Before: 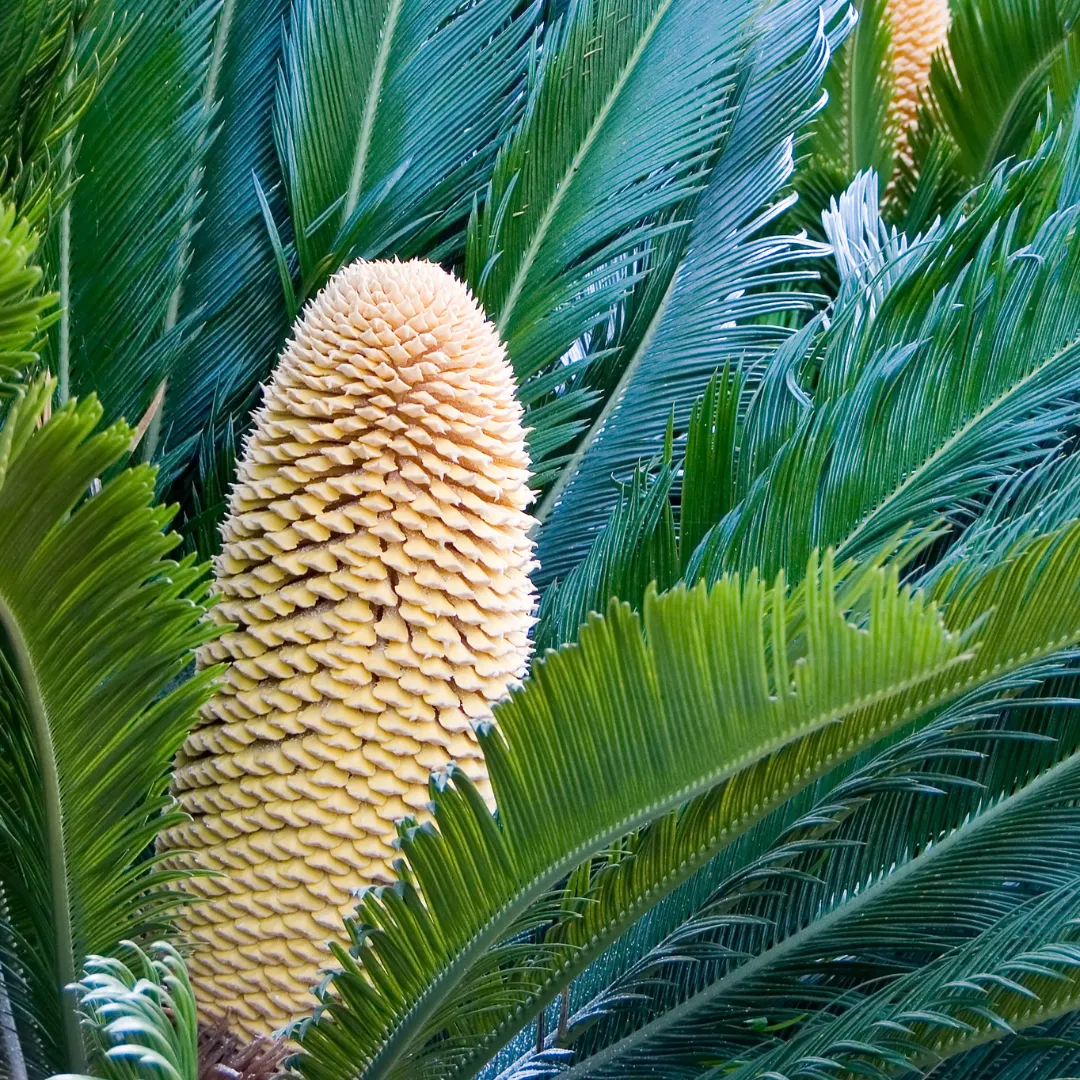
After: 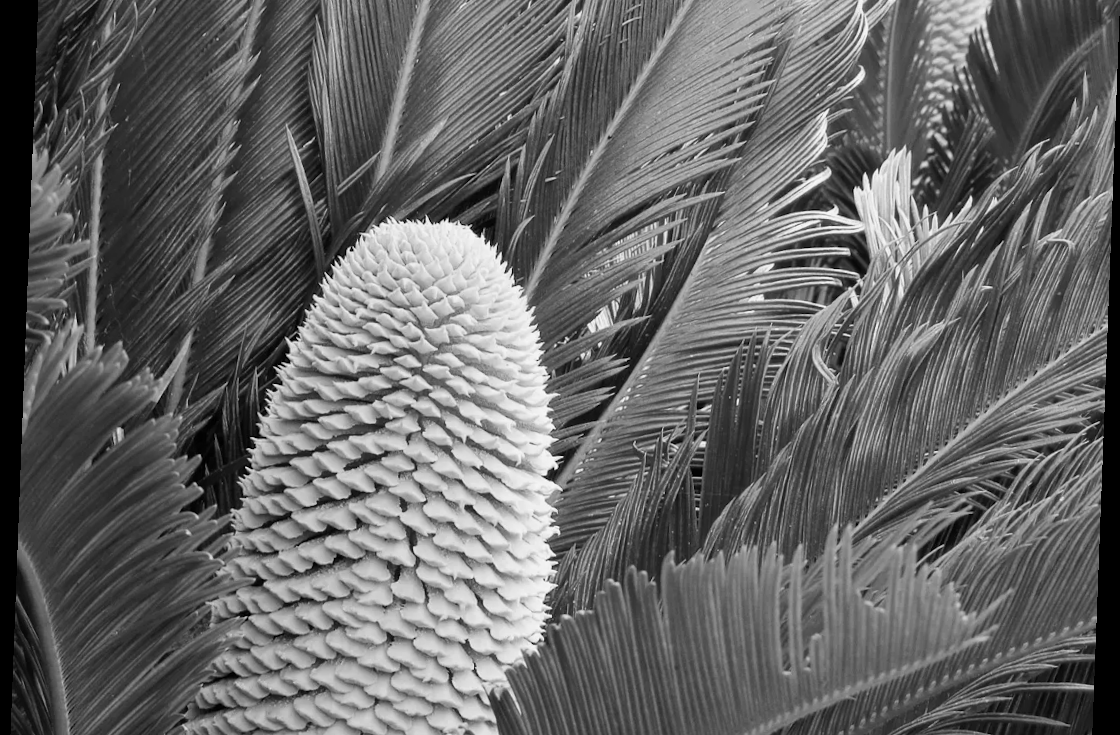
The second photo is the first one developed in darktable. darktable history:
crop and rotate: top 4.848%, bottom 29.503%
color calibration: output gray [0.18, 0.41, 0.41, 0], gray › normalize channels true, illuminant same as pipeline (D50), adaptation XYZ, x 0.346, y 0.359, gamut compression 0
rotate and perspective: rotation 2.17°, automatic cropping off
